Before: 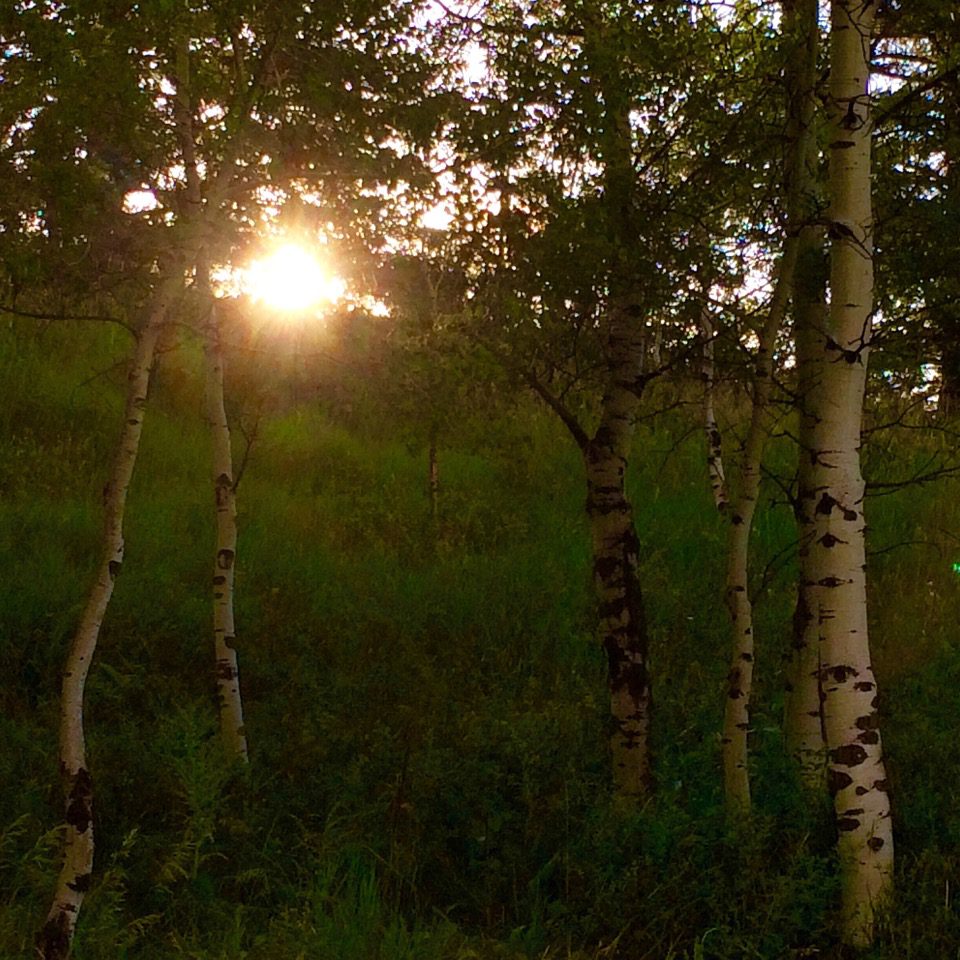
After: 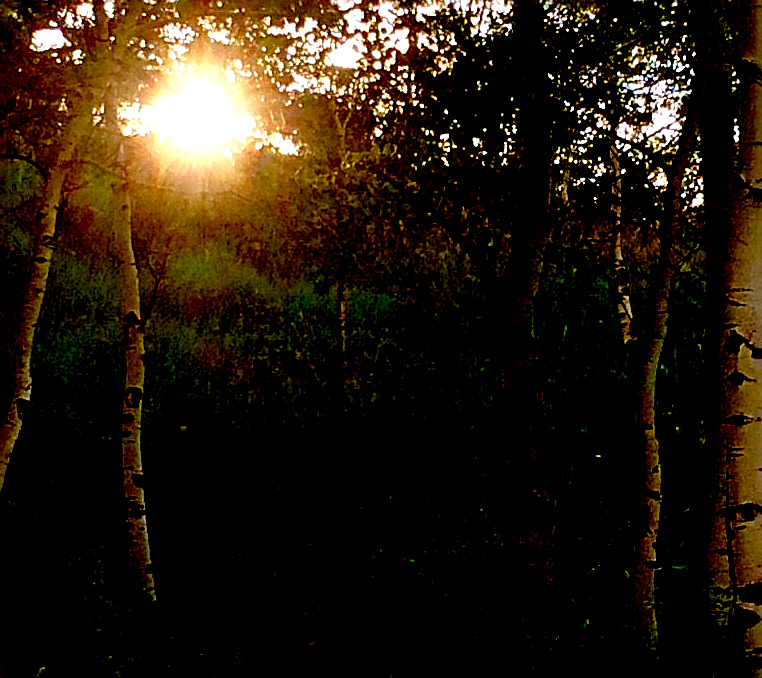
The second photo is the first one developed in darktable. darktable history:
sharpen: radius 3.021, amount 0.757
exposure: black level correction 0.04, exposure 0.499 EV, compensate exposure bias true, compensate highlight preservation false
crop: left 9.633%, top 16.893%, right 10.905%, bottom 12.387%
